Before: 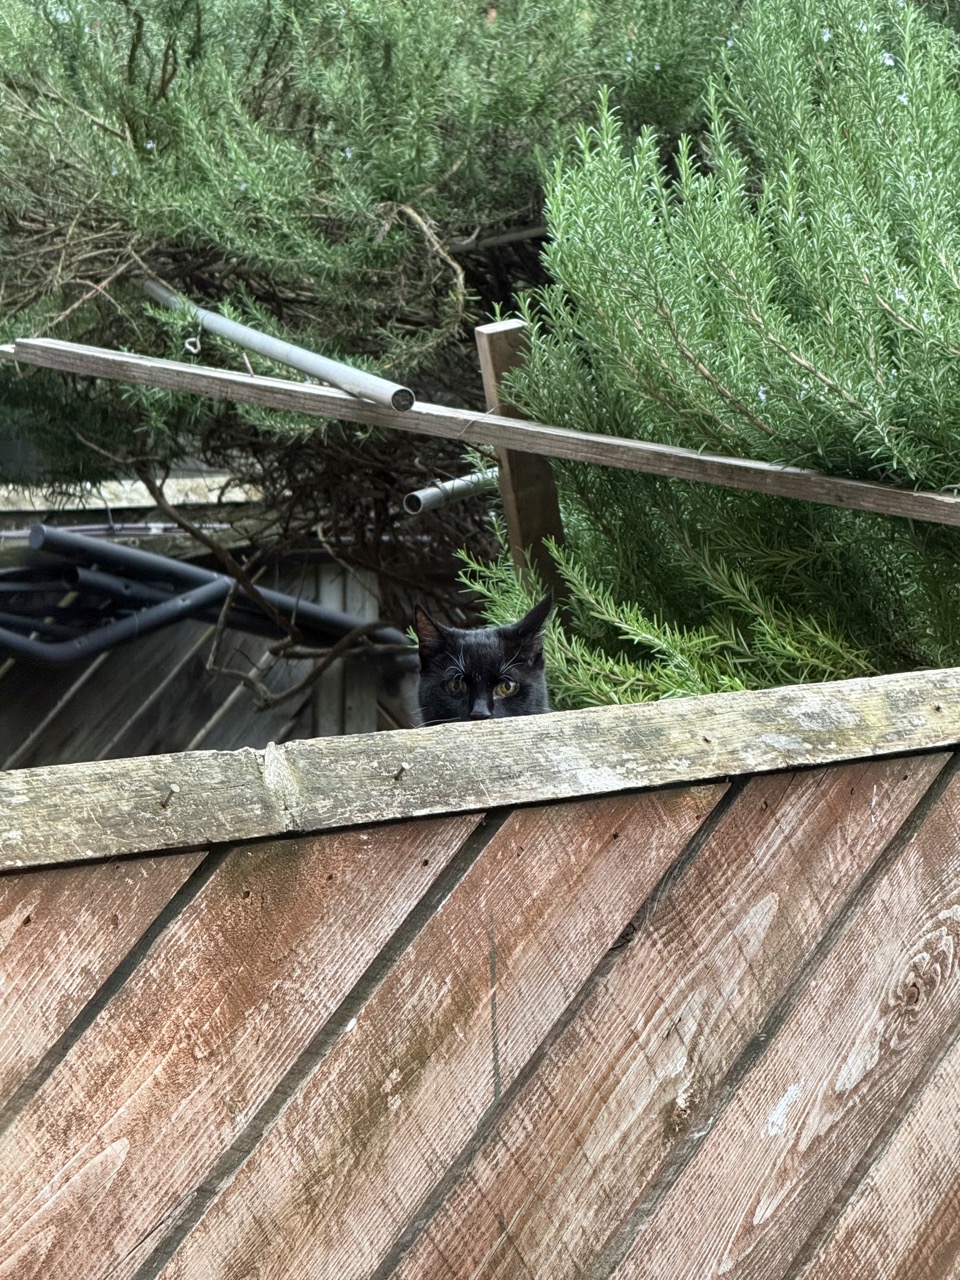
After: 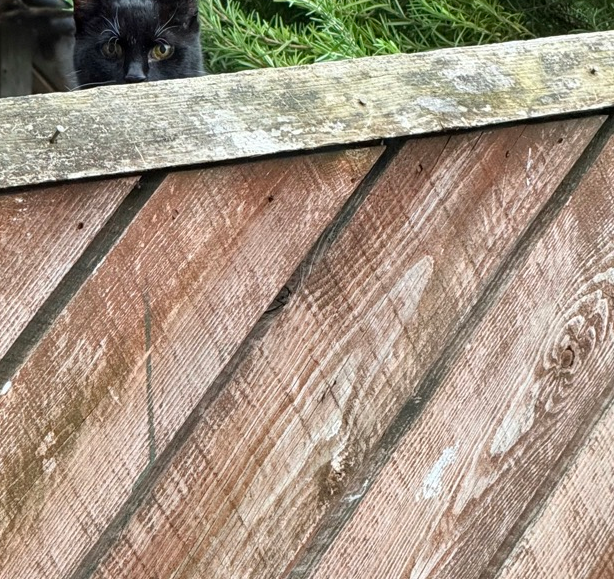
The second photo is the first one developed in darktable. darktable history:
crop and rotate: left 35.953%, top 49.817%, bottom 4.941%
